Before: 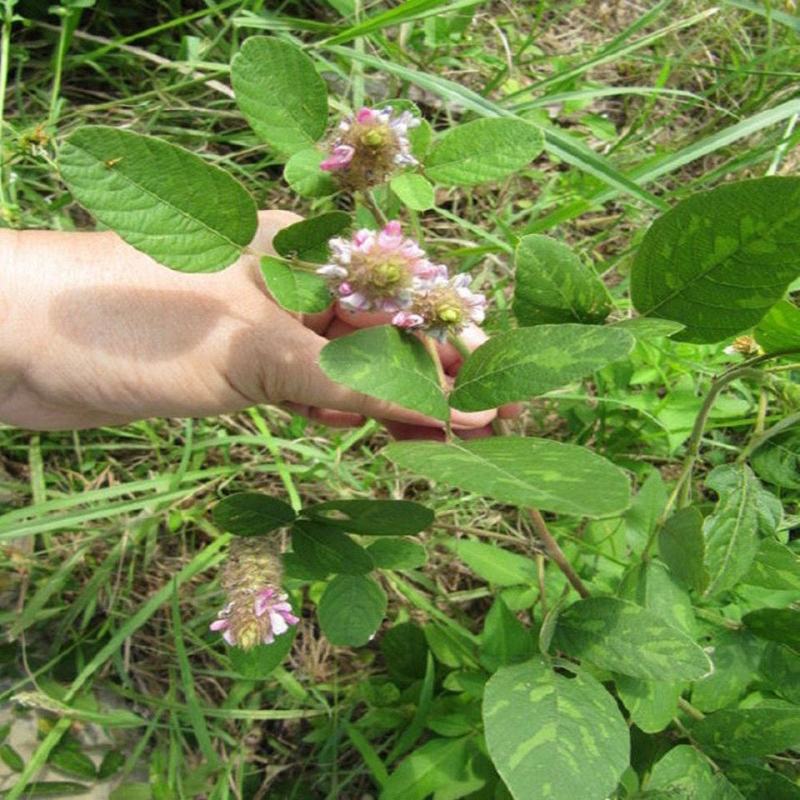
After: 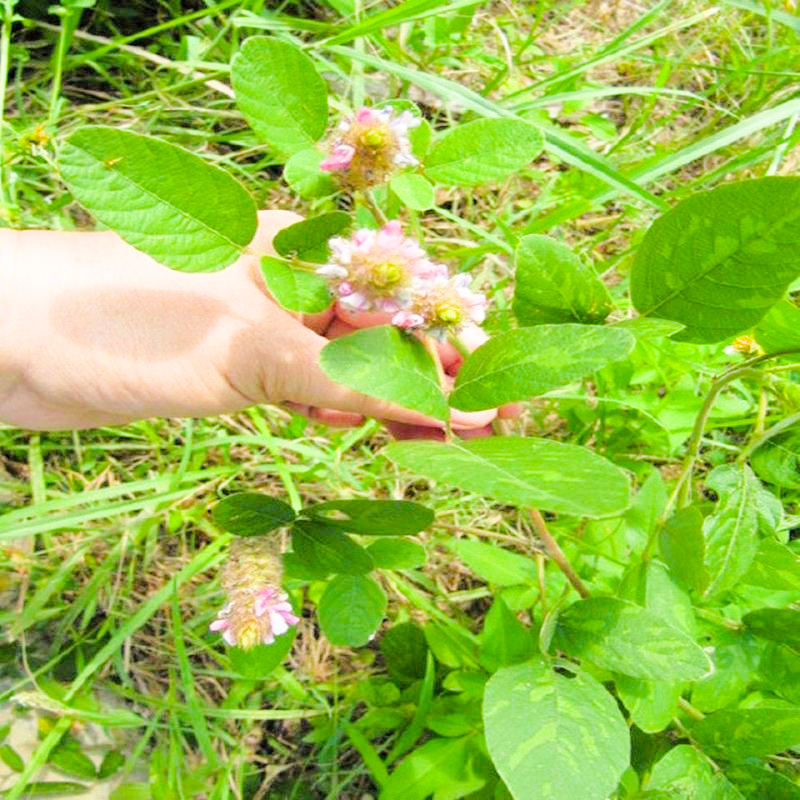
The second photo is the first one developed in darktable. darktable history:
color balance rgb: perceptual saturation grading › global saturation 25%, perceptual brilliance grading › mid-tones 10%, perceptual brilliance grading › shadows 15%, global vibrance 20%
exposure: black level correction -0.002, exposure 1.35 EV, compensate highlight preservation false
filmic rgb: black relative exposure -5 EV, hardness 2.88, contrast 1.1, highlights saturation mix -20%
